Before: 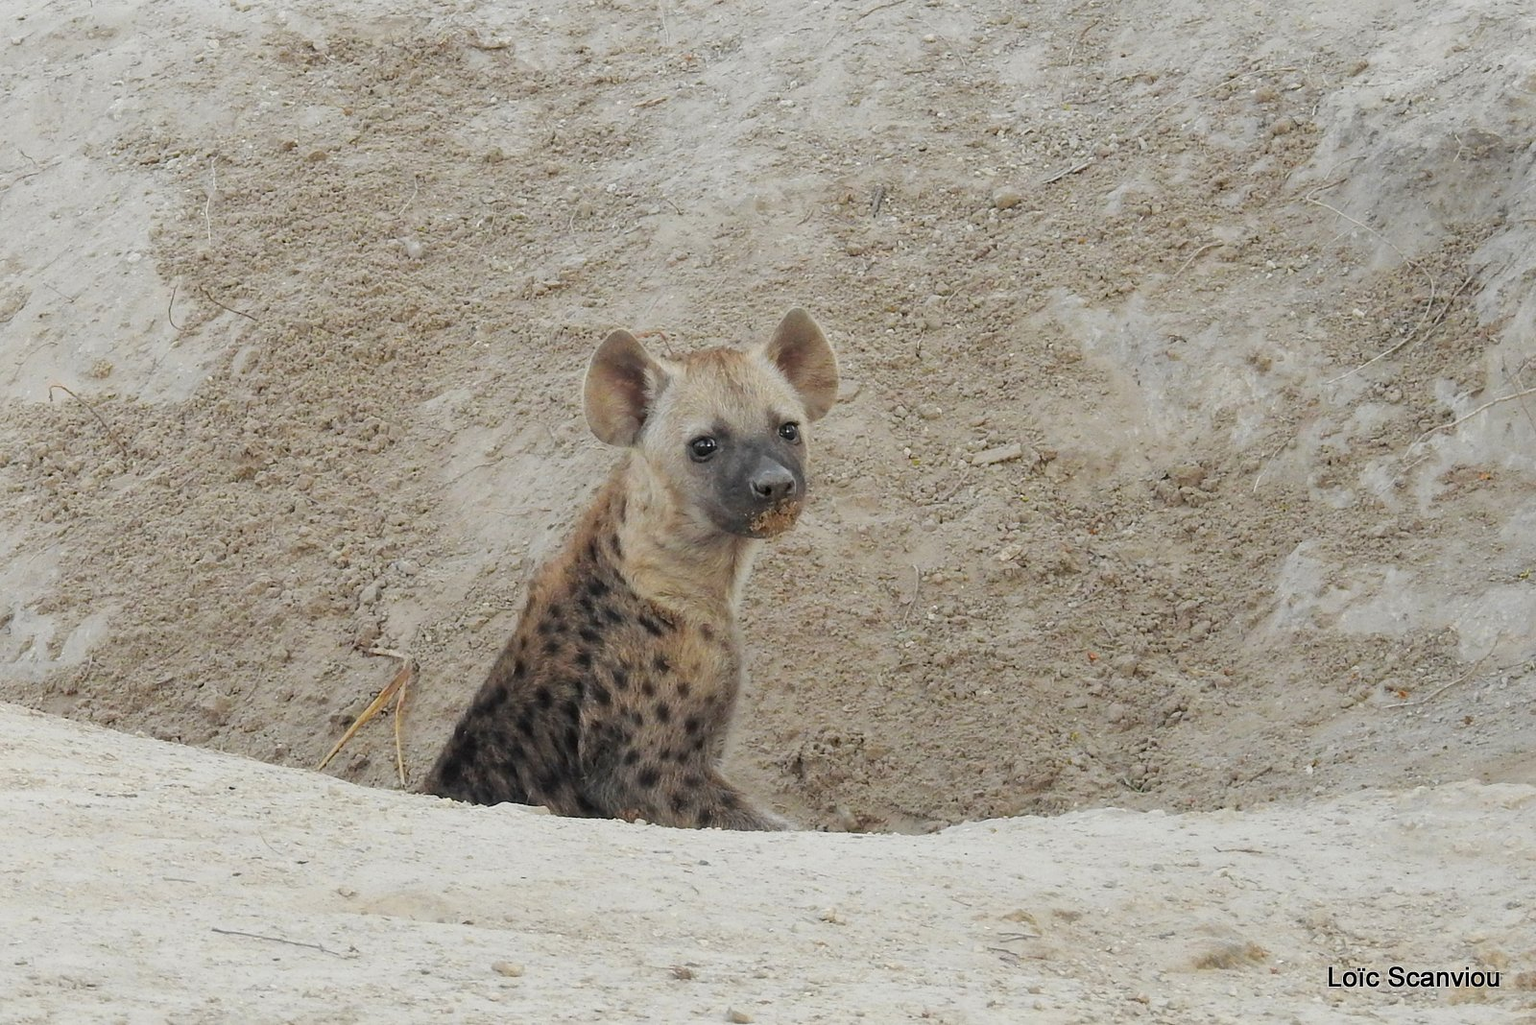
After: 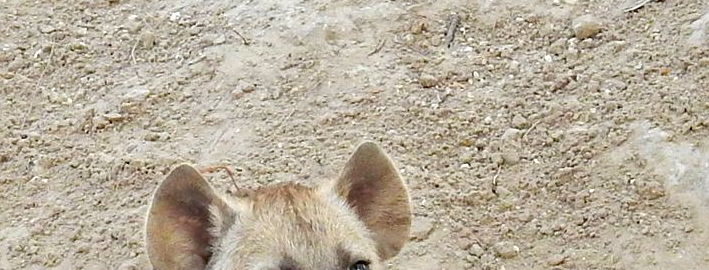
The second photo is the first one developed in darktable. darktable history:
local contrast: mode bilateral grid, contrast 19, coarseness 49, detail 119%, midtone range 0.2
tone equalizer: on, module defaults
exposure: exposure 0.496 EV, compensate exposure bias true, compensate highlight preservation false
sharpen: amount 0.202
crop: left 28.923%, top 16.806%, right 26.704%, bottom 57.906%
haze removal: compatibility mode true, adaptive false
color zones: mix -63.15%
